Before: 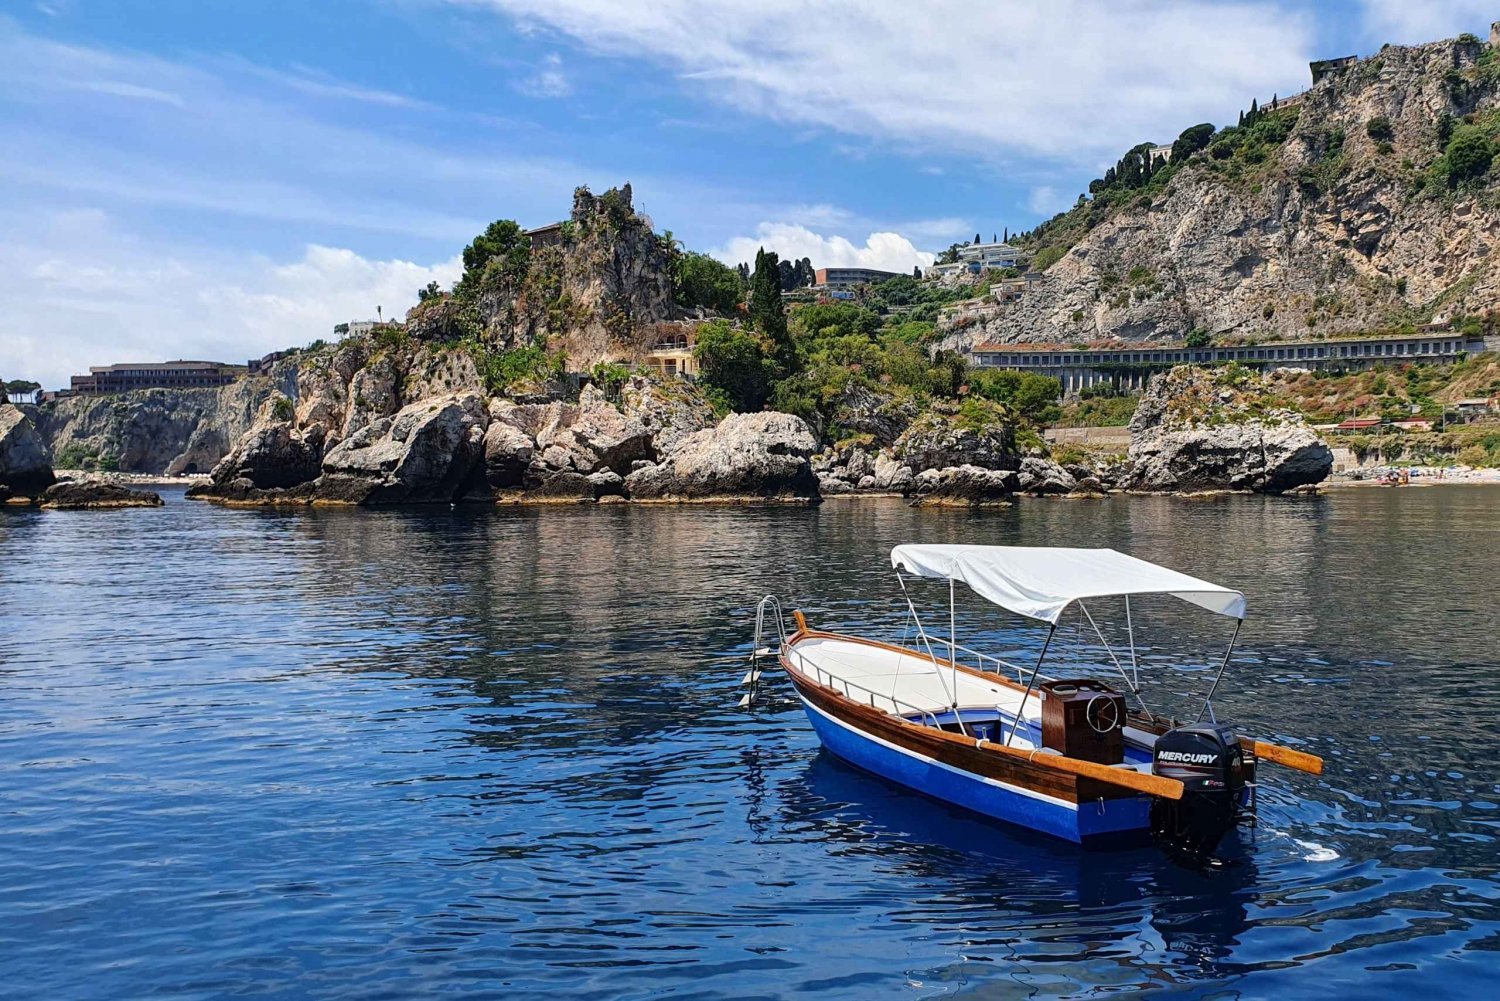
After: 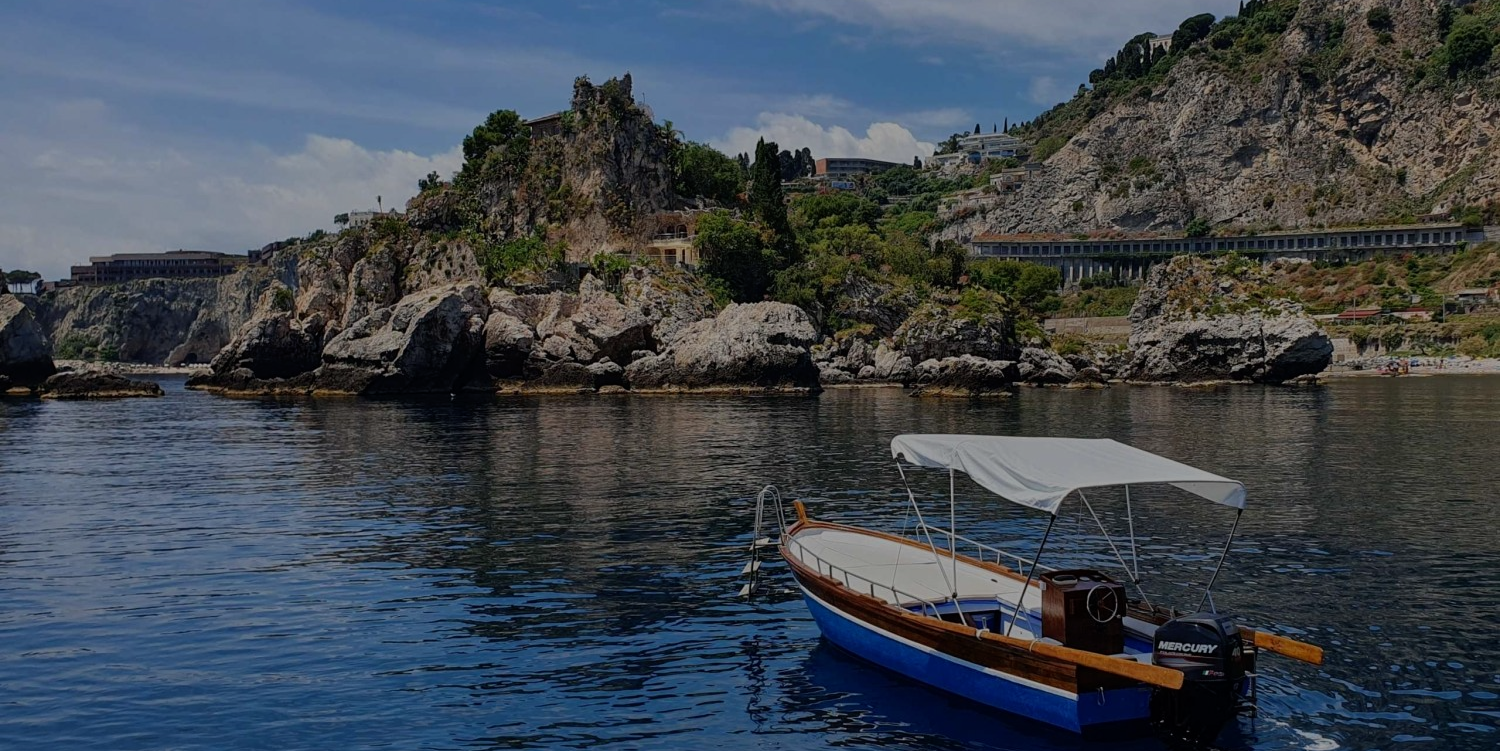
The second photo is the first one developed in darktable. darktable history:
exposure: exposure -1.484 EV, compensate highlight preservation false
crop: top 11.016%, bottom 13.936%
